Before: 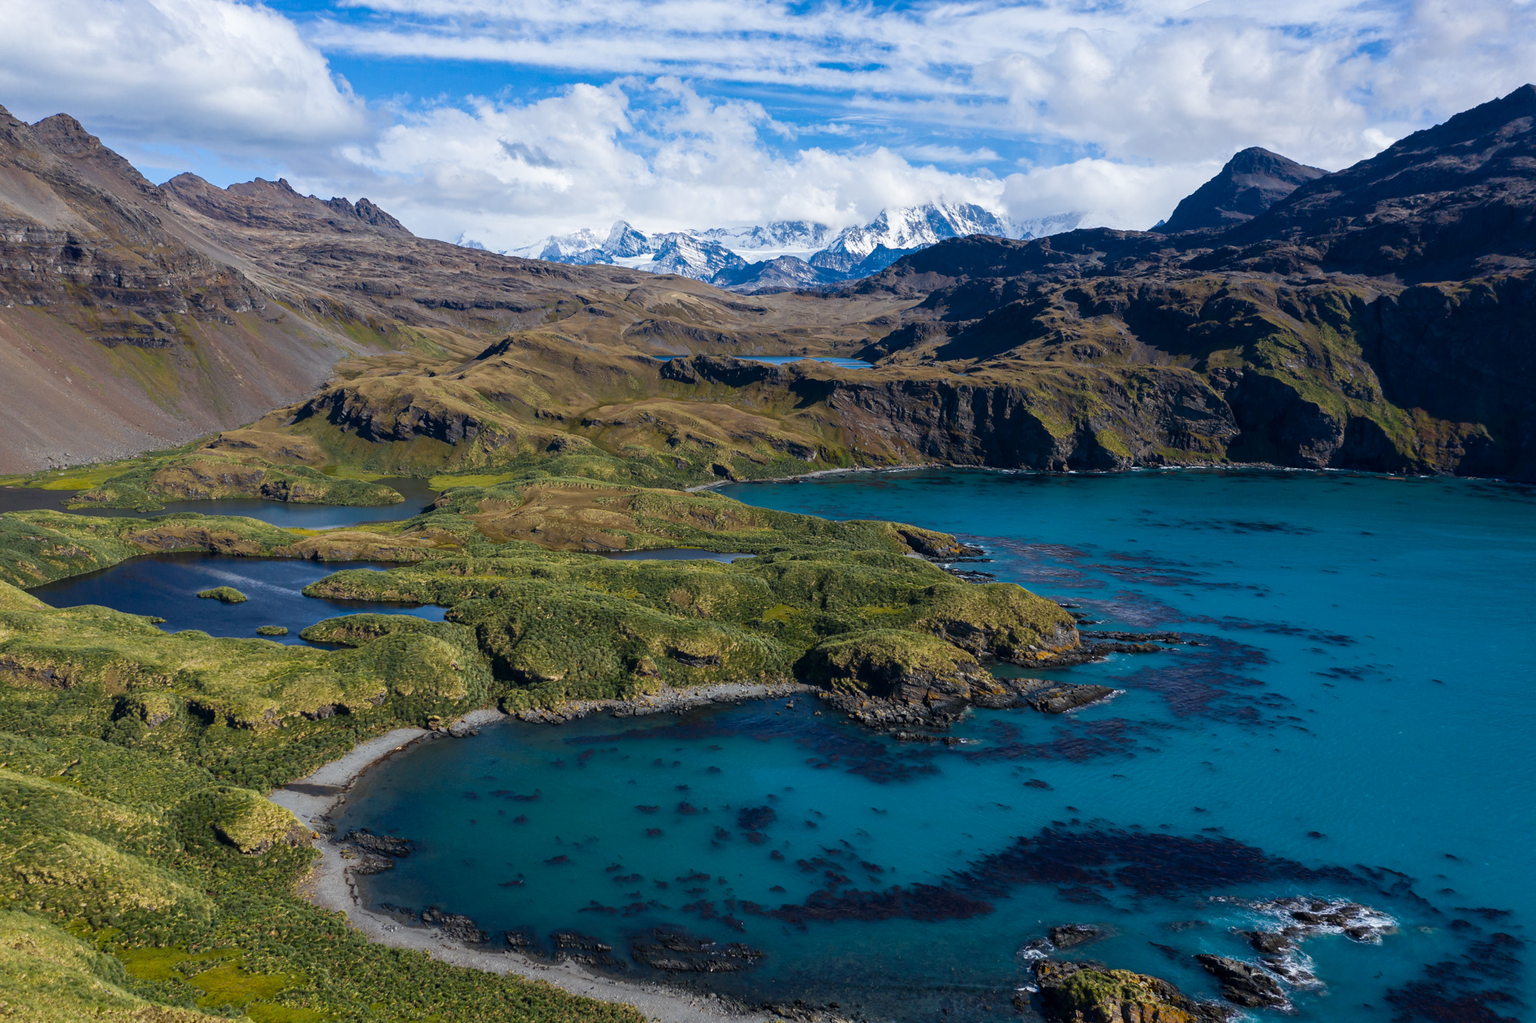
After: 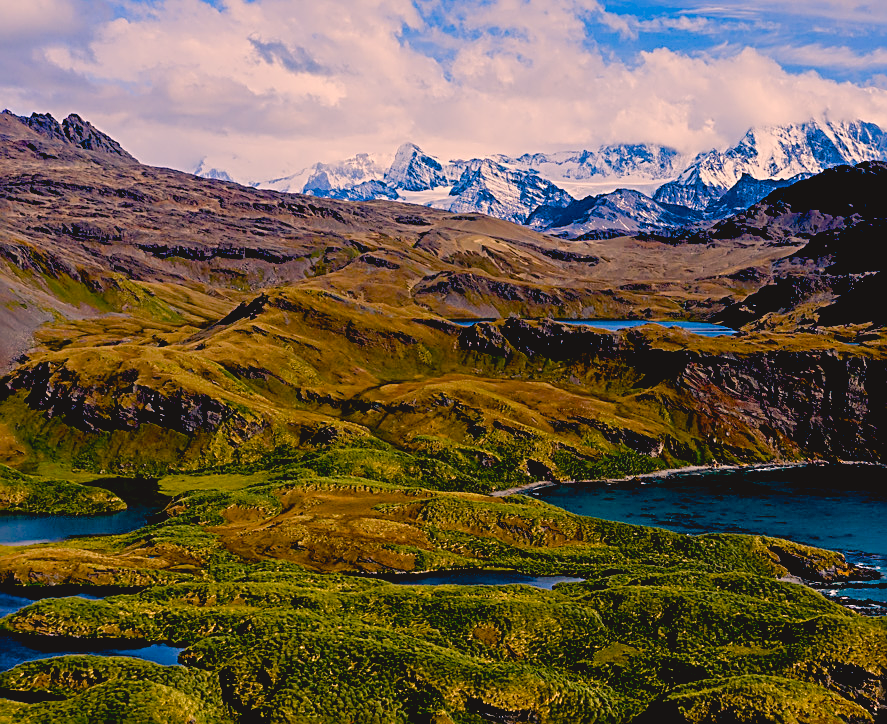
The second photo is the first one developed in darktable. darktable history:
color balance rgb: global offset › luminance -0.374%, perceptual saturation grading › global saturation 20%, perceptual saturation grading › highlights -25.734%, perceptual saturation grading › shadows 49.24%, global vibrance 10.719%
sharpen: radius 2.549, amount 0.651
crop: left 20.013%, top 10.871%, right 35.631%, bottom 34.721%
color correction: highlights a* 17.5, highlights b* 18.62
contrast brightness saturation: contrast -0.095, brightness 0.049, saturation 0.08
exposure: black level correction 0.046, exposure -0.232 EV, compensate highlight preservation false
